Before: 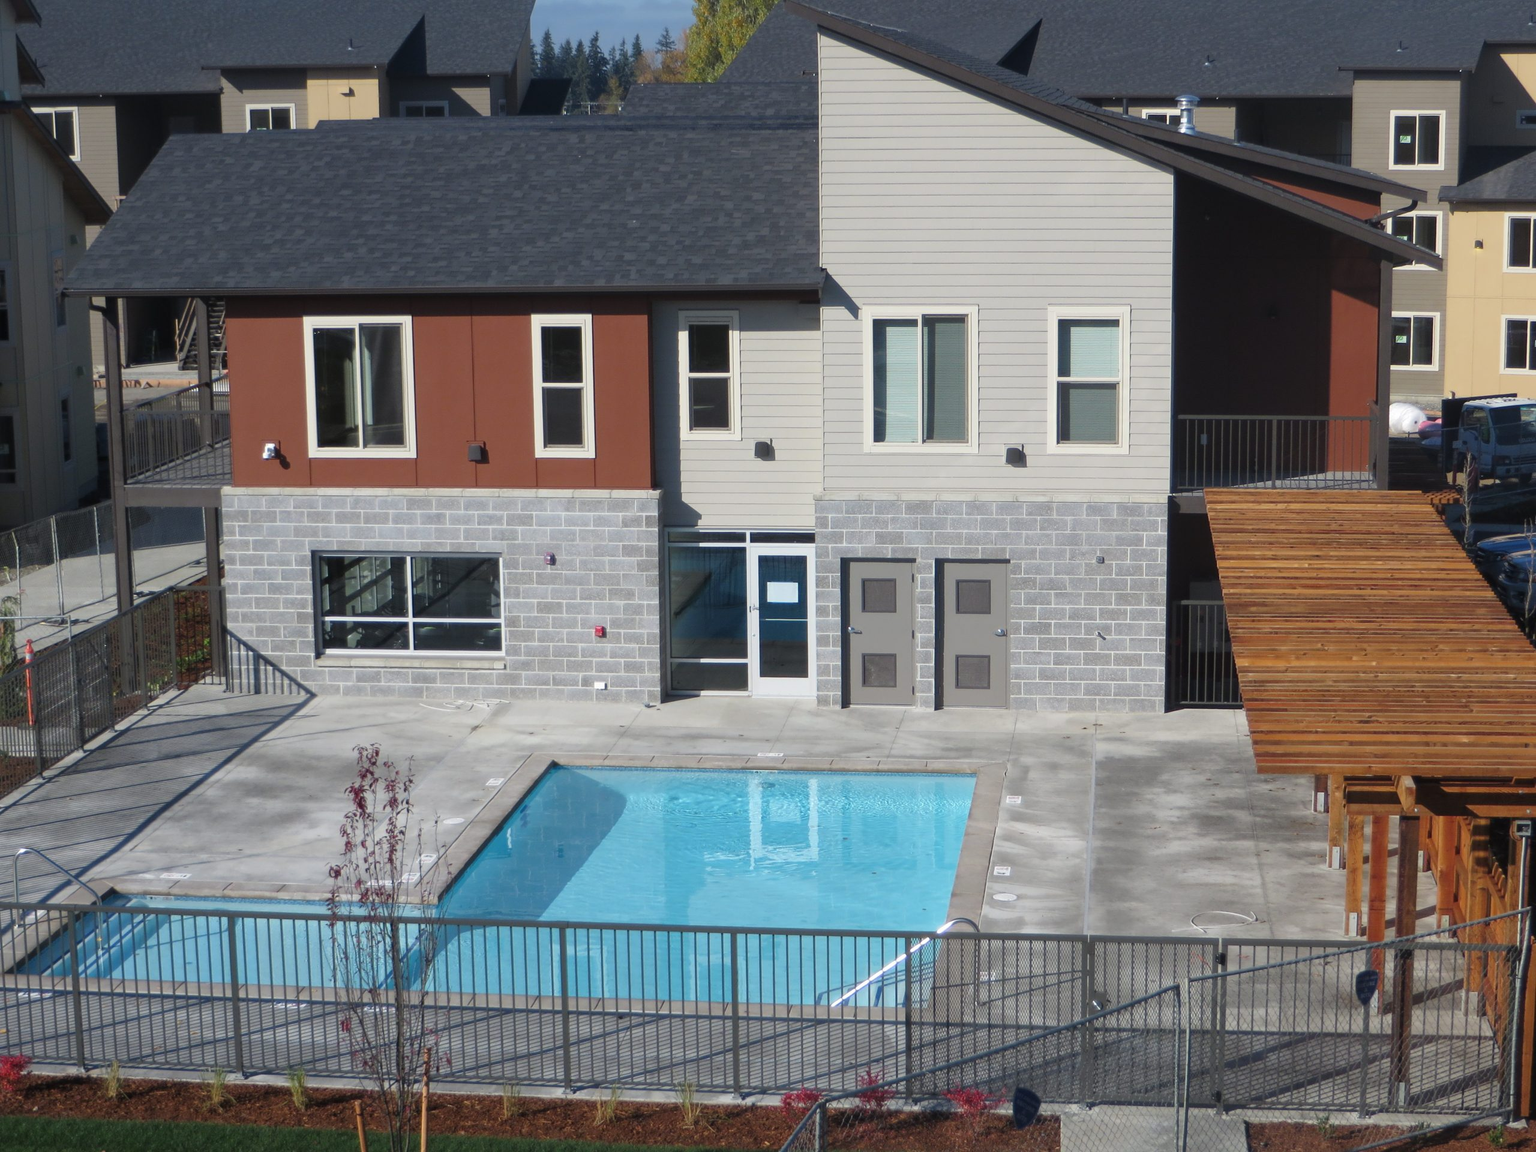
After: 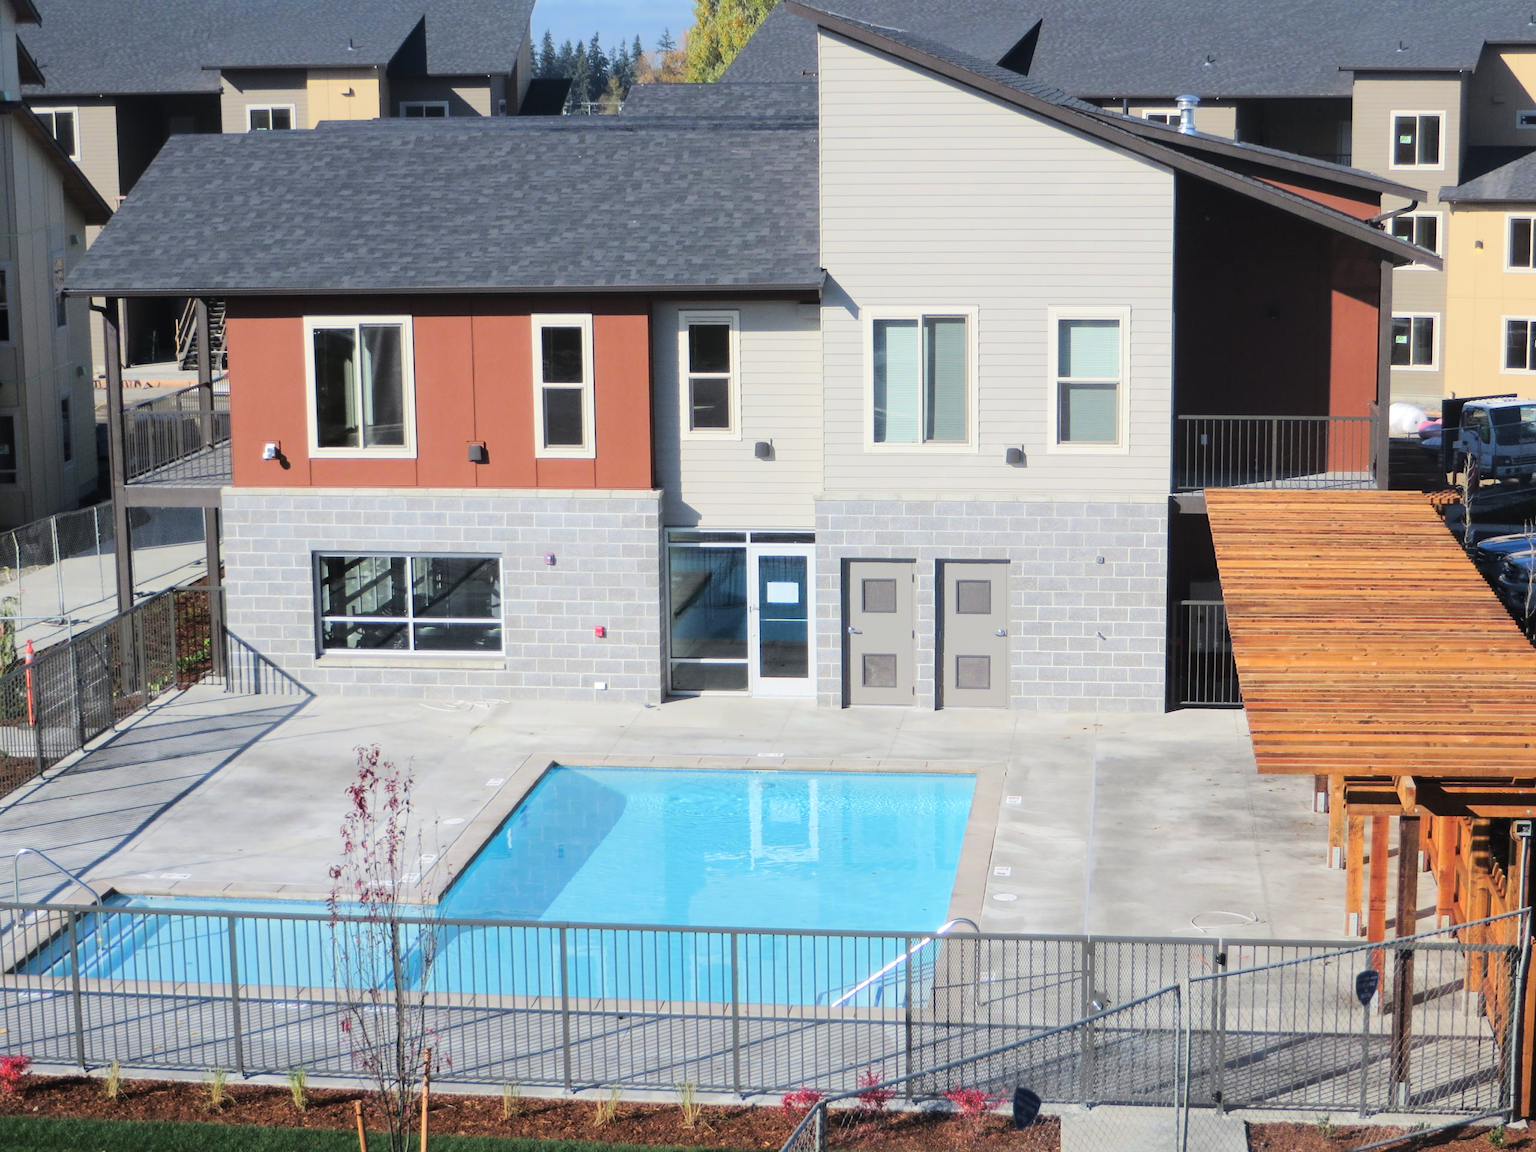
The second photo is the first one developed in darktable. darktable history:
tone equalizer: -7 EV 0.149 EV, -6 EV 0.601 EV, -5 EV 1.12 EV, -4 EV 1.35 EV, -3 EV 1.12 EV, -2 EV 0.6 EV, -1 EV 0.155 EV, edges refinement/feathering 500, mask exposure compensation -1.57 EV, preserve details no
